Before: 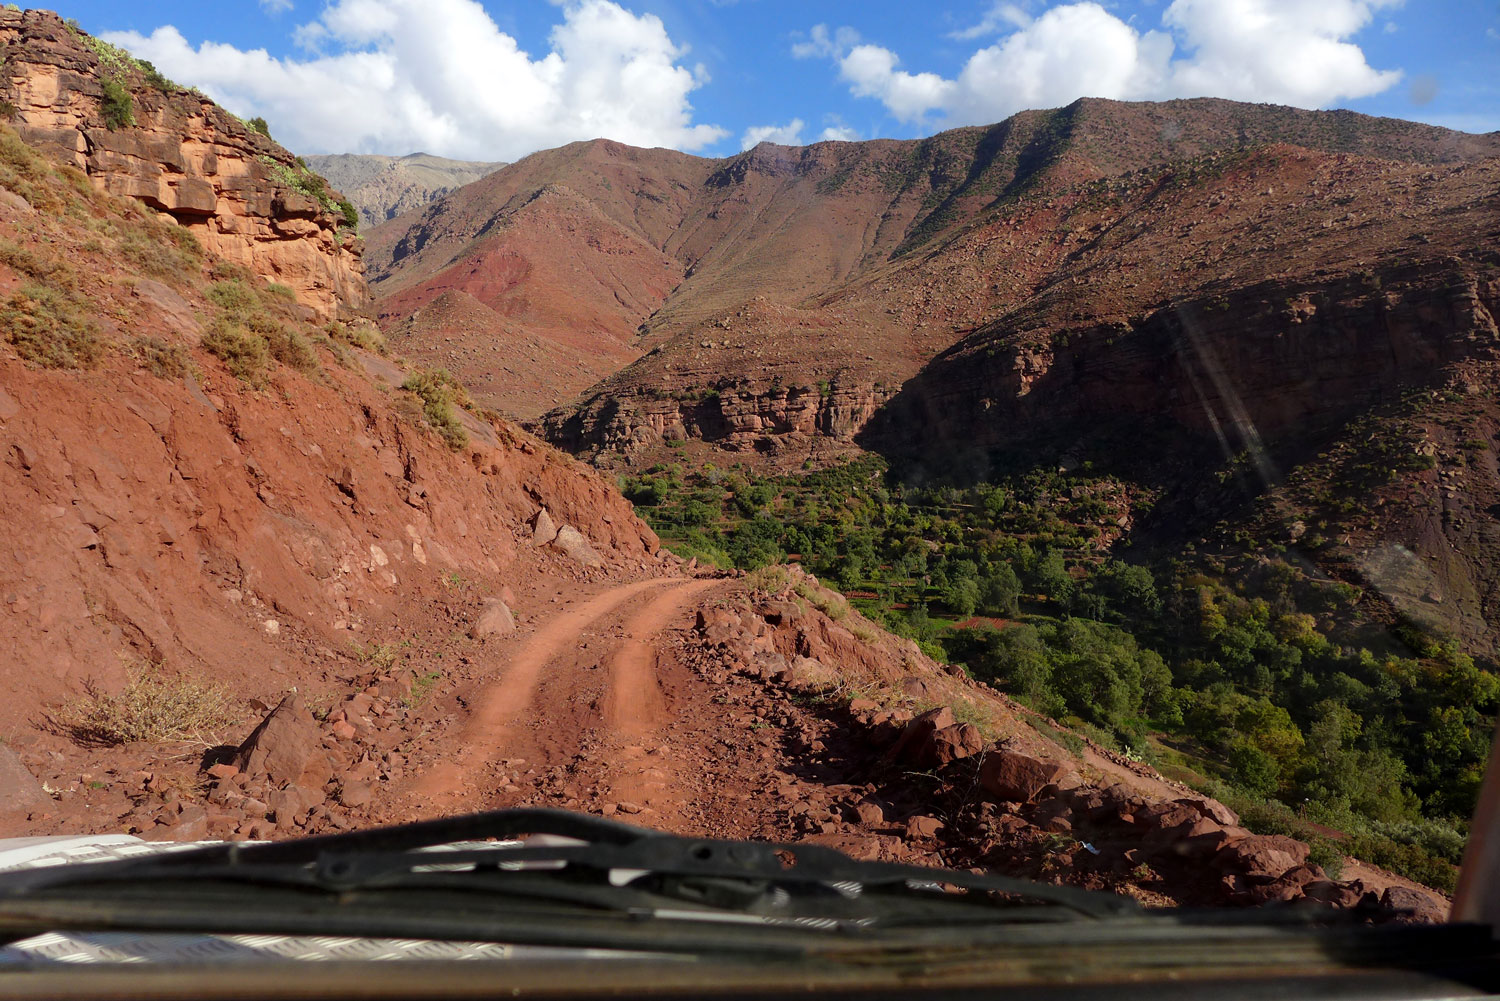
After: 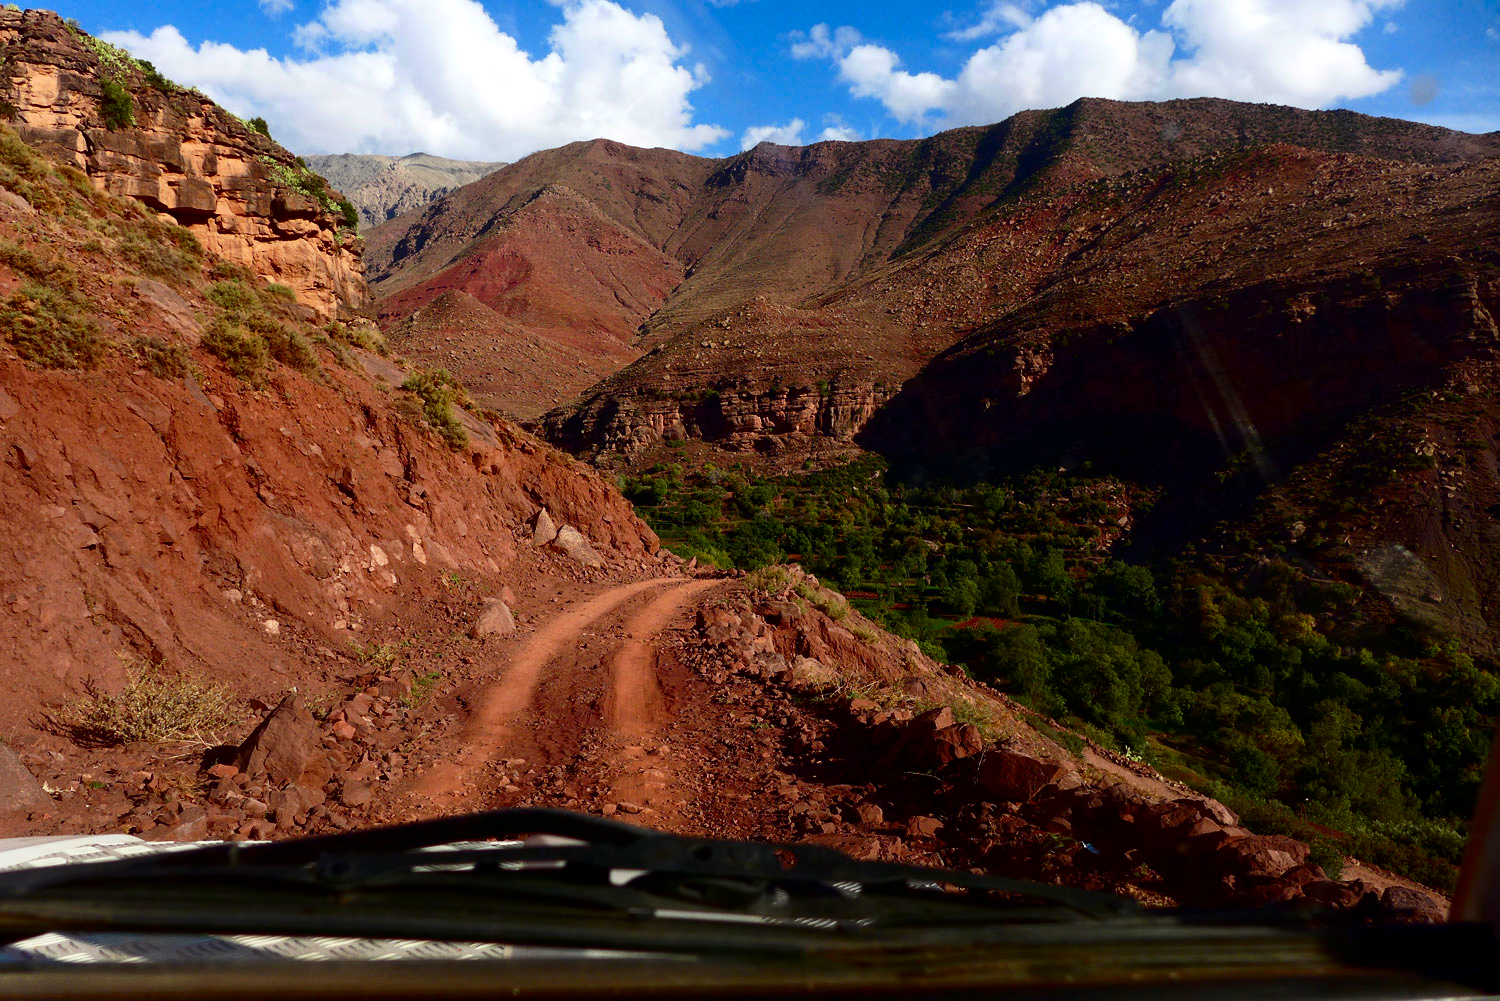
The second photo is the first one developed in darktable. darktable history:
contrast brightness saturation: contrast 0.221, brightness -0.184, saturation 0.232
